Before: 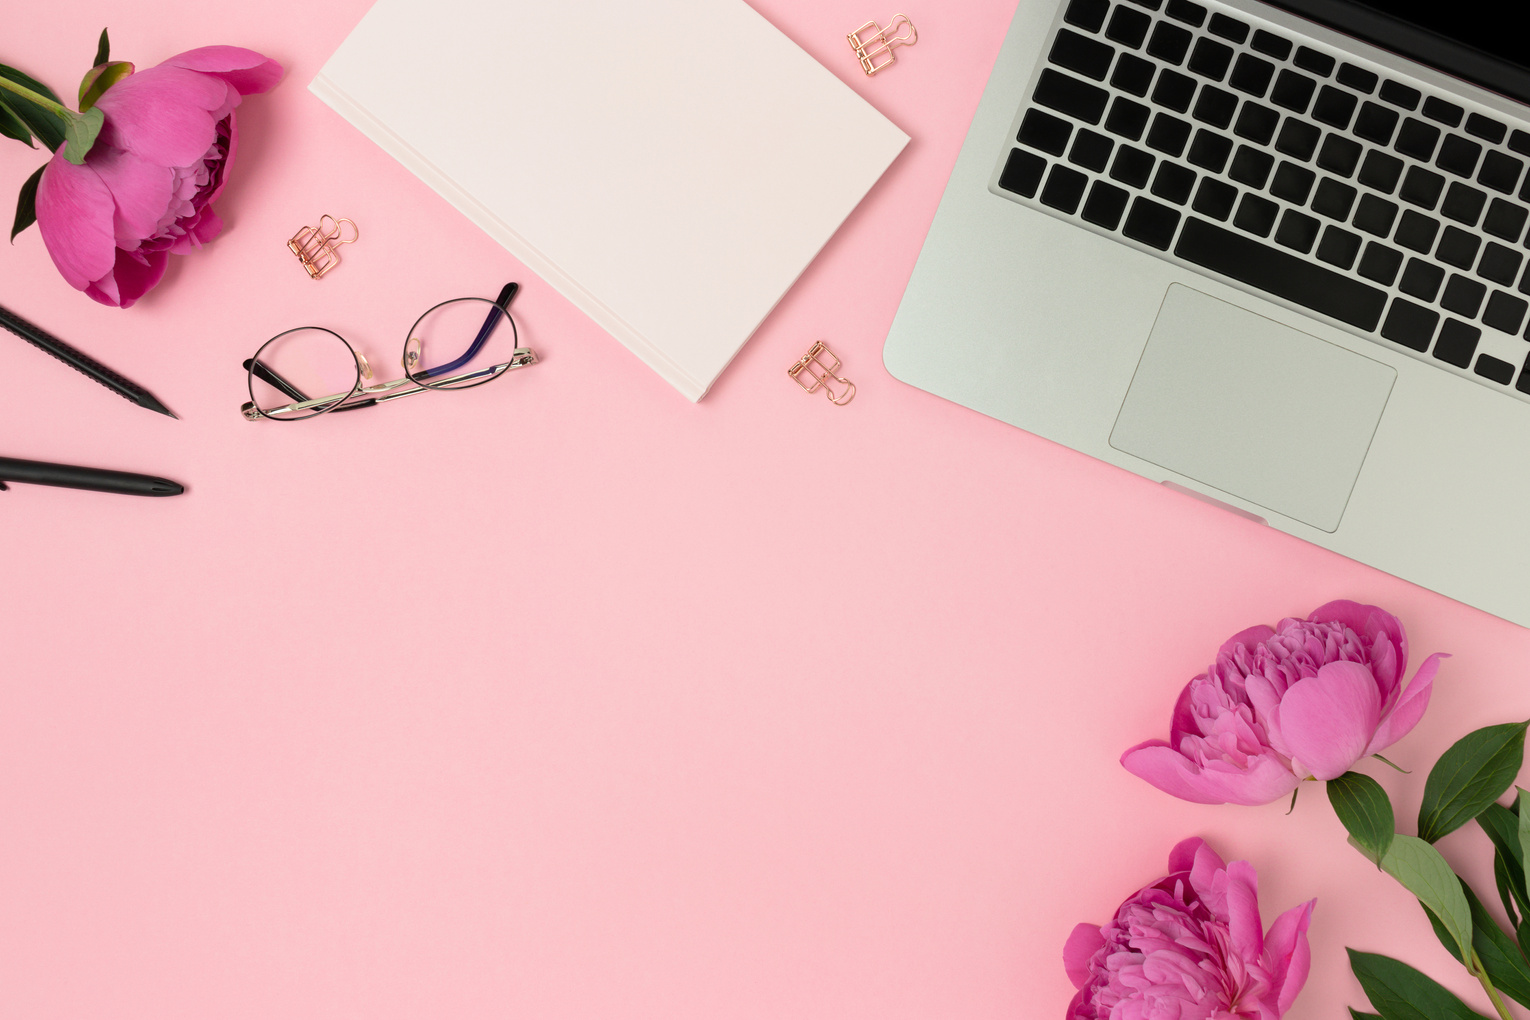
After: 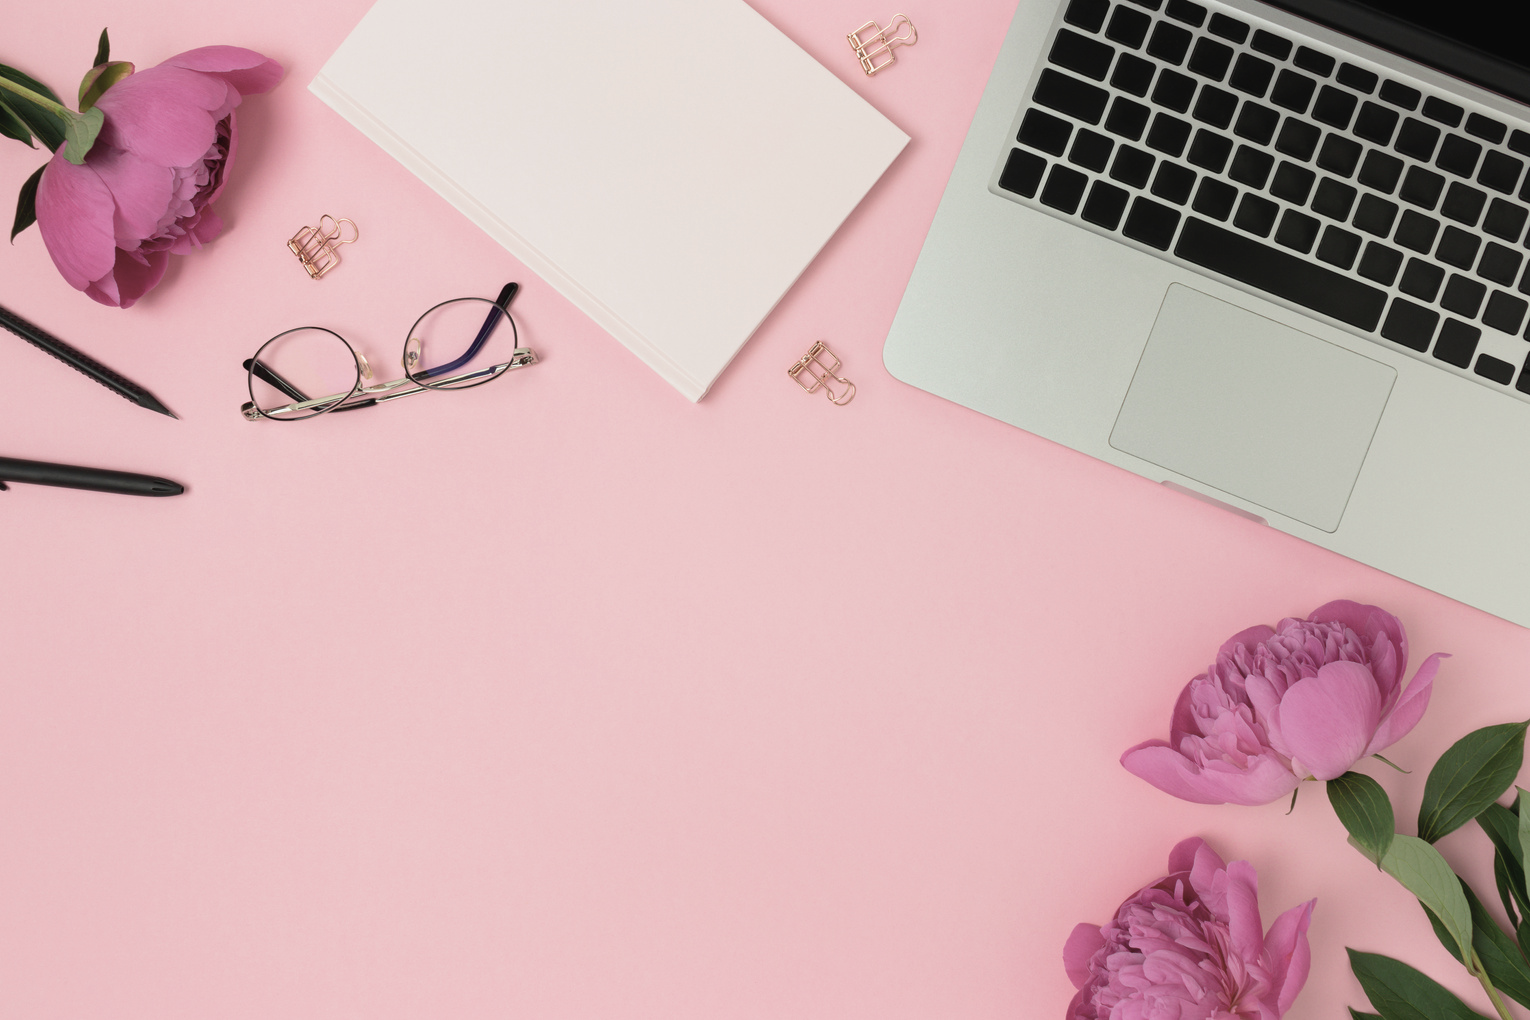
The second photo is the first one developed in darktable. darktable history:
contrast brightness saturation: contrast -0.05, saturation -0.41
velvia: on, module defaults
